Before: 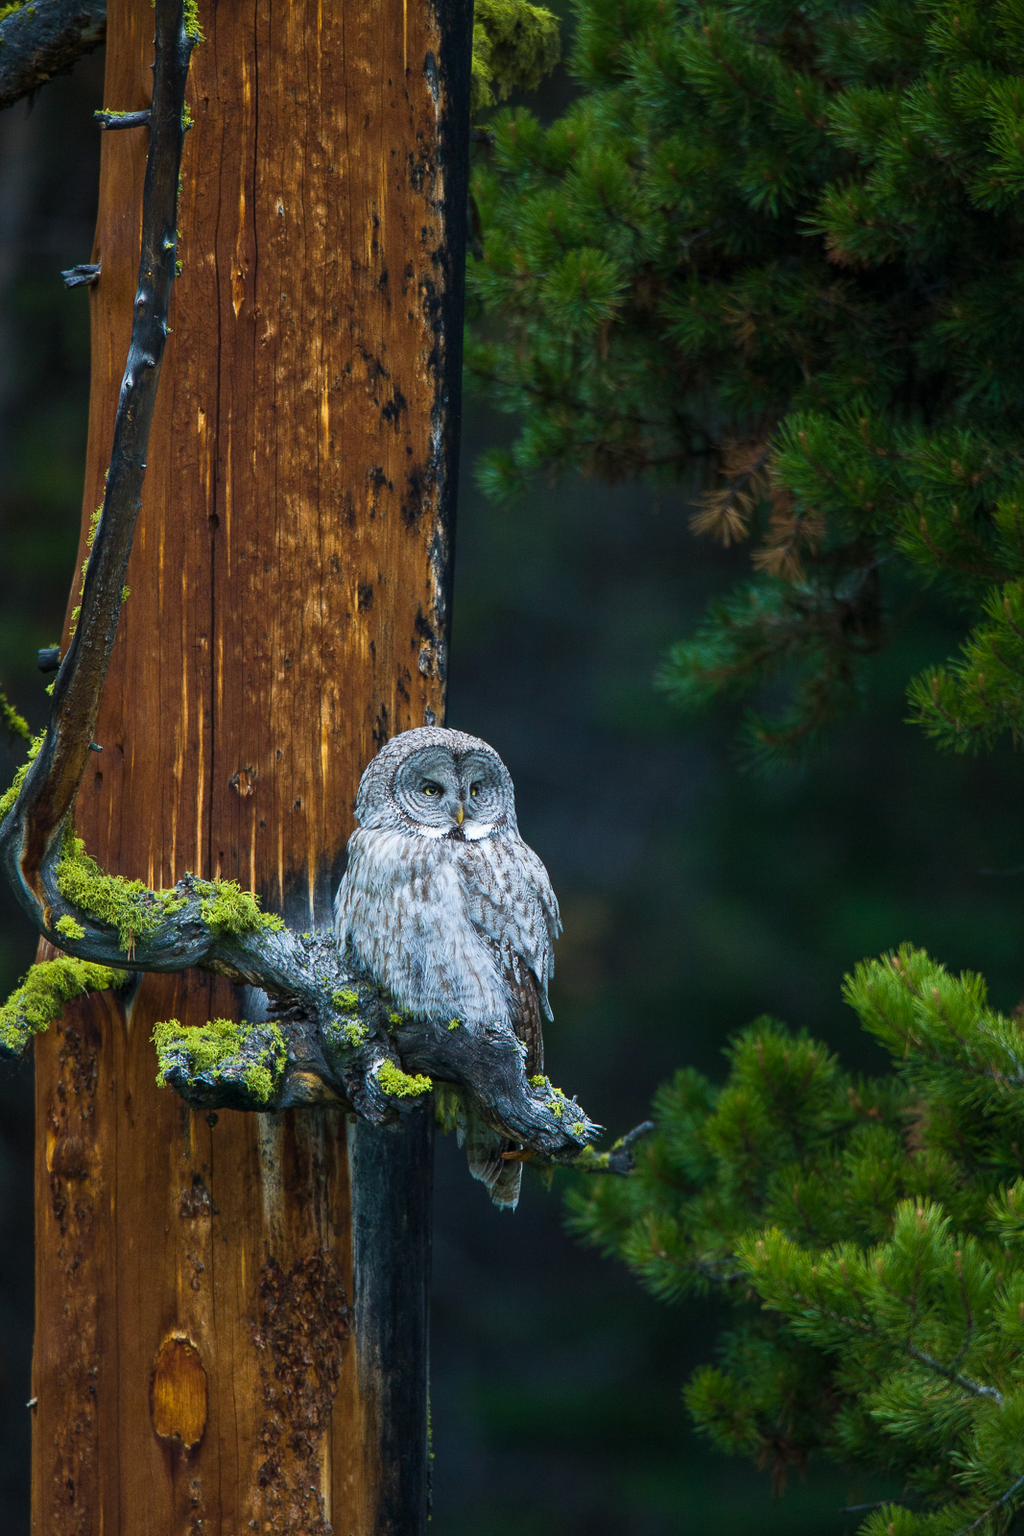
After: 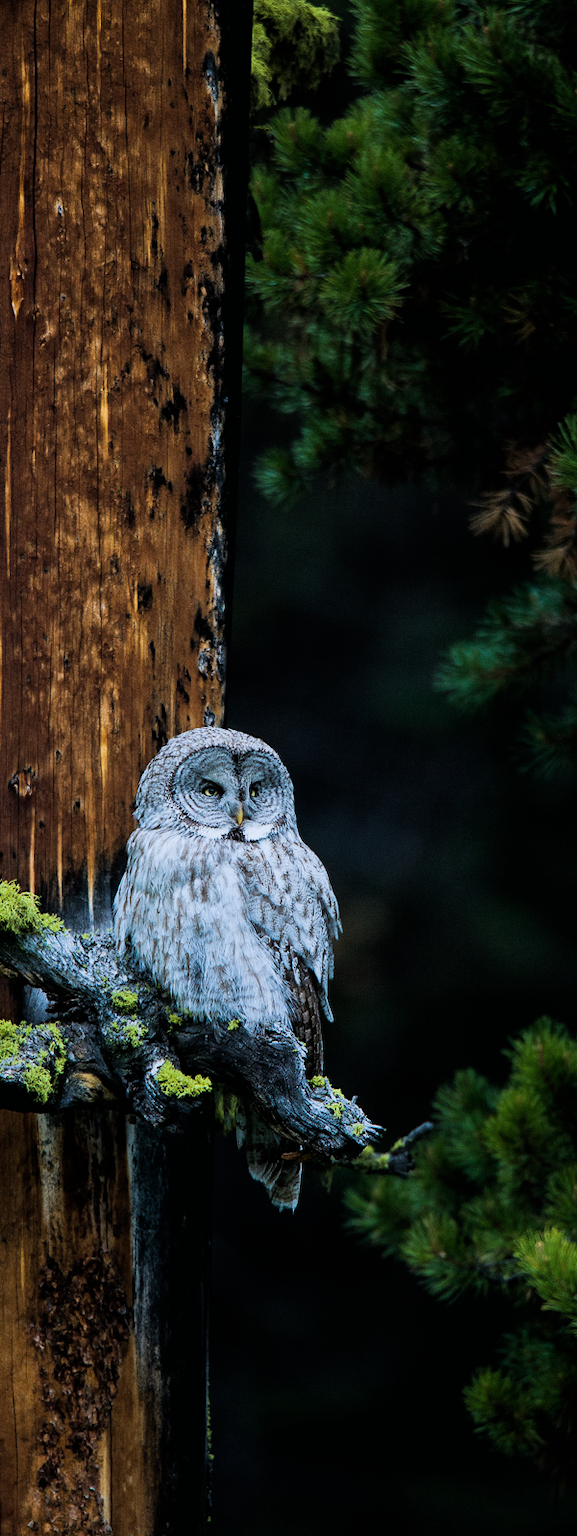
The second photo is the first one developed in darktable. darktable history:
filmic rgb: black relative exposure -5.14 EV, white relative exposure 3.52 EV, hardness 3.16, contrast 1.191, highlights saturation mix -48.83%, iterations of high-quality reconstruction 0
crop: left 21.645%, right 22.004%, bottom 0.013%
color correction: highlights a* -0.861, highlights b* -9.37
